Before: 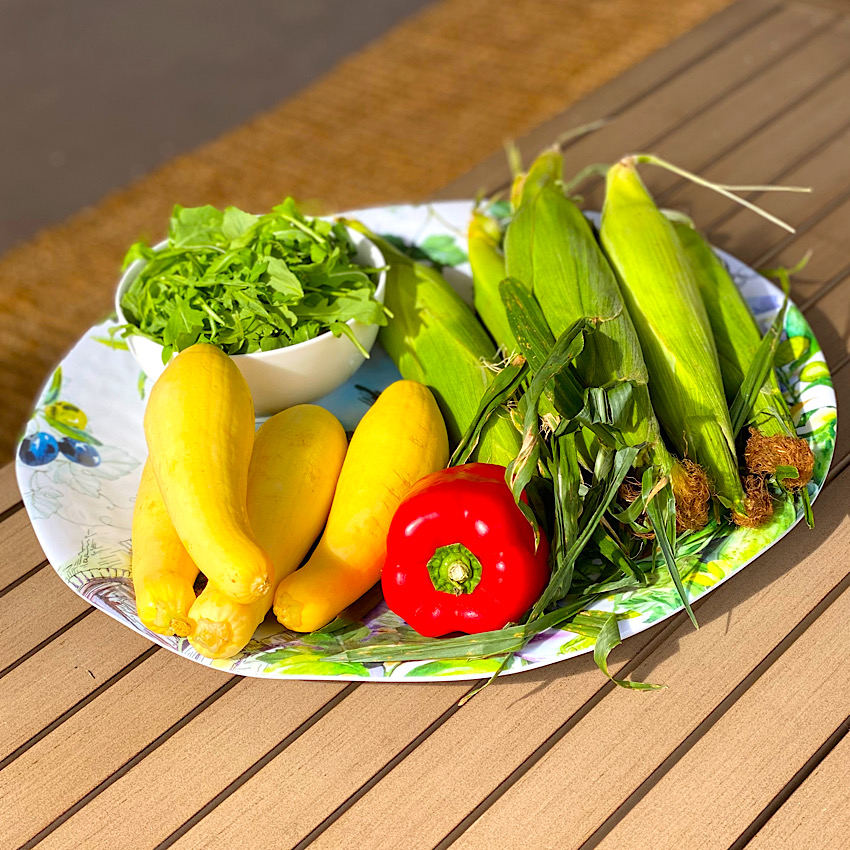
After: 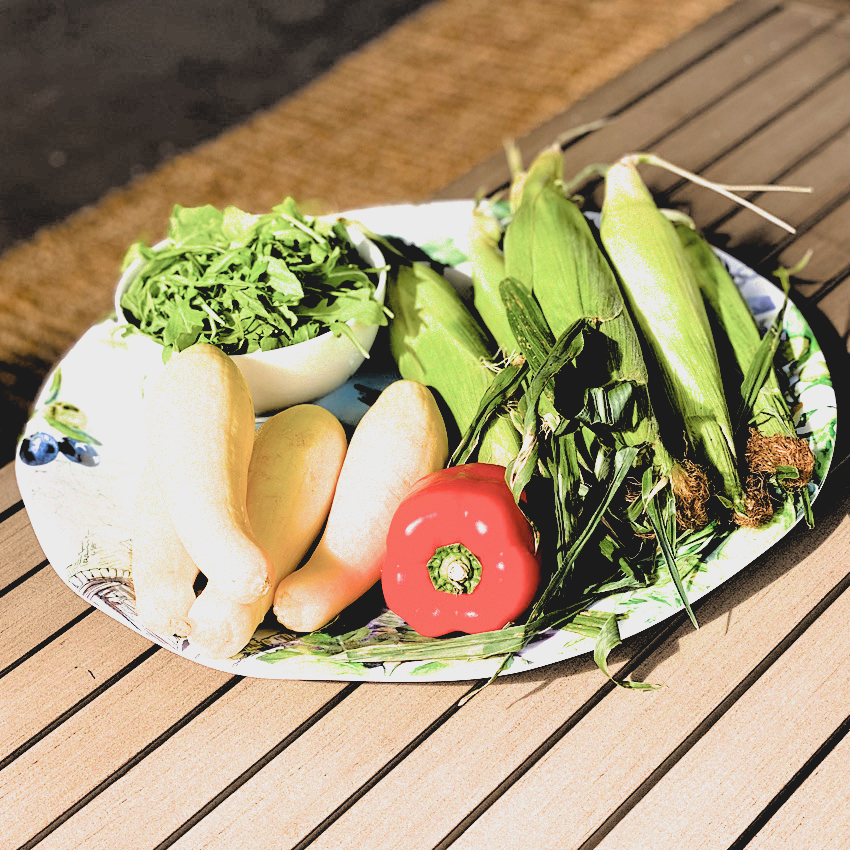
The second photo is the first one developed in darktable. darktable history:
filmic rgb: black relative exposure -1 EV, white relative exposure 2.05 EV, hardness 1.52, contrast 2.25, enable highlight reconstruction true
contrast brightness saturation: contrast -0.15, brightness 0.05, saturation -0.12
